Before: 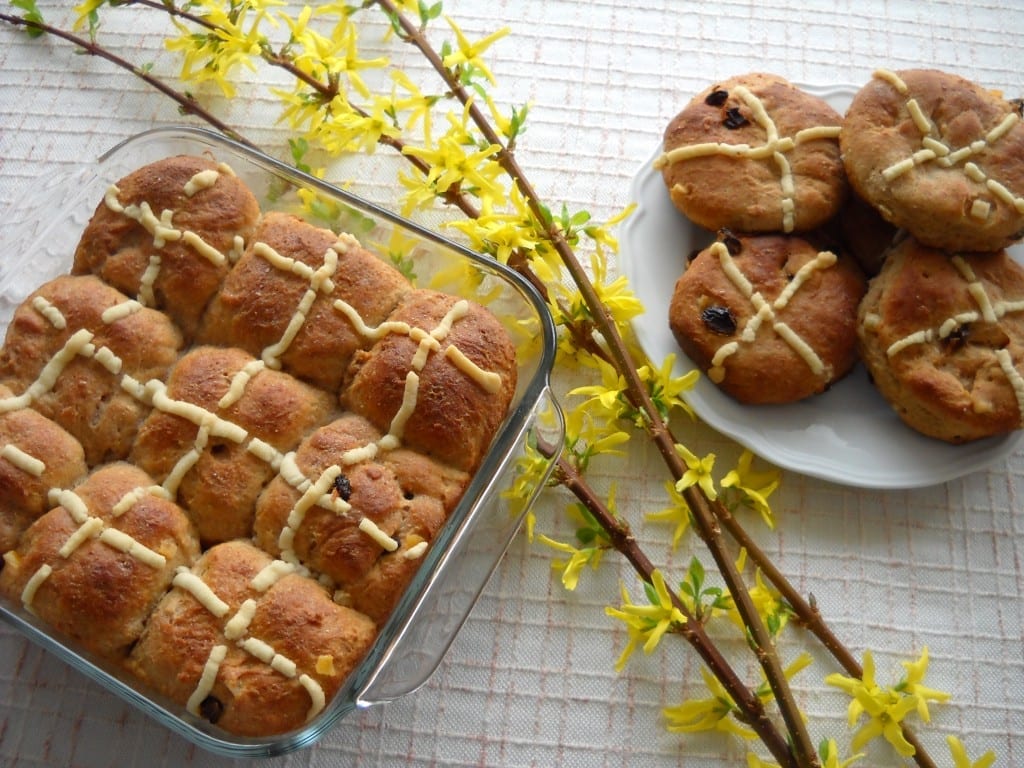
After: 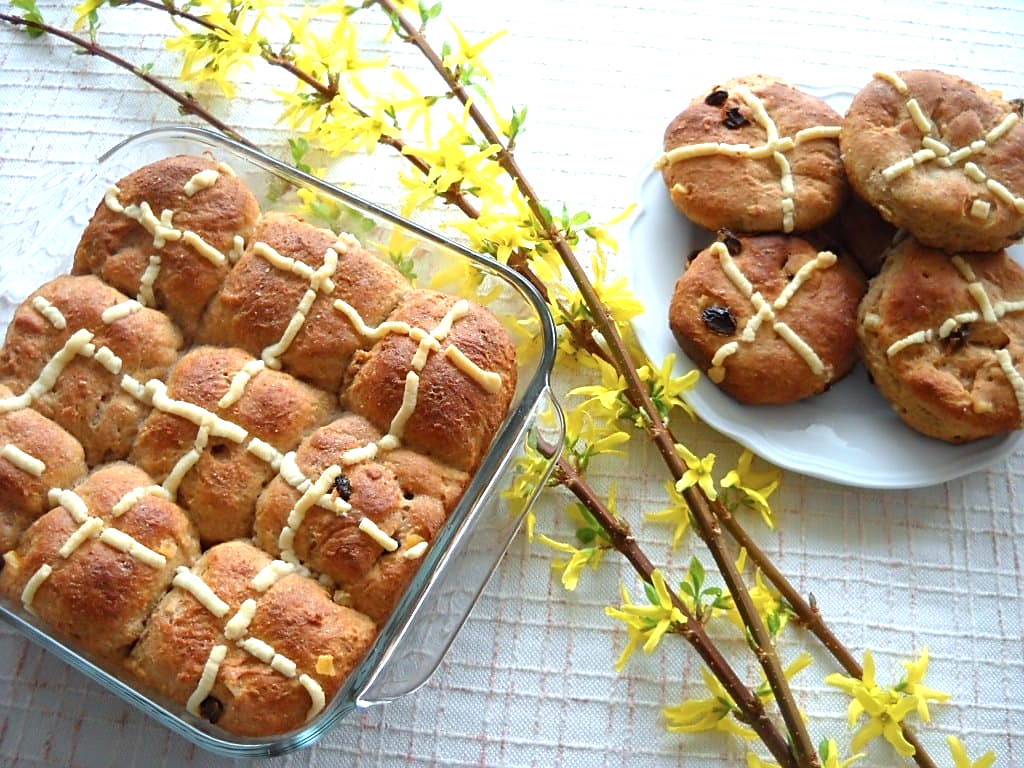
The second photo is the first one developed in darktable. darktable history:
exposure: black level correction 0, exposure 0.691 EV, compensate exposure bias true, compensate highlight preservation false
sharpen: on, module defaults
color correction: highlights a* -4.12, highlights b* -10.61
